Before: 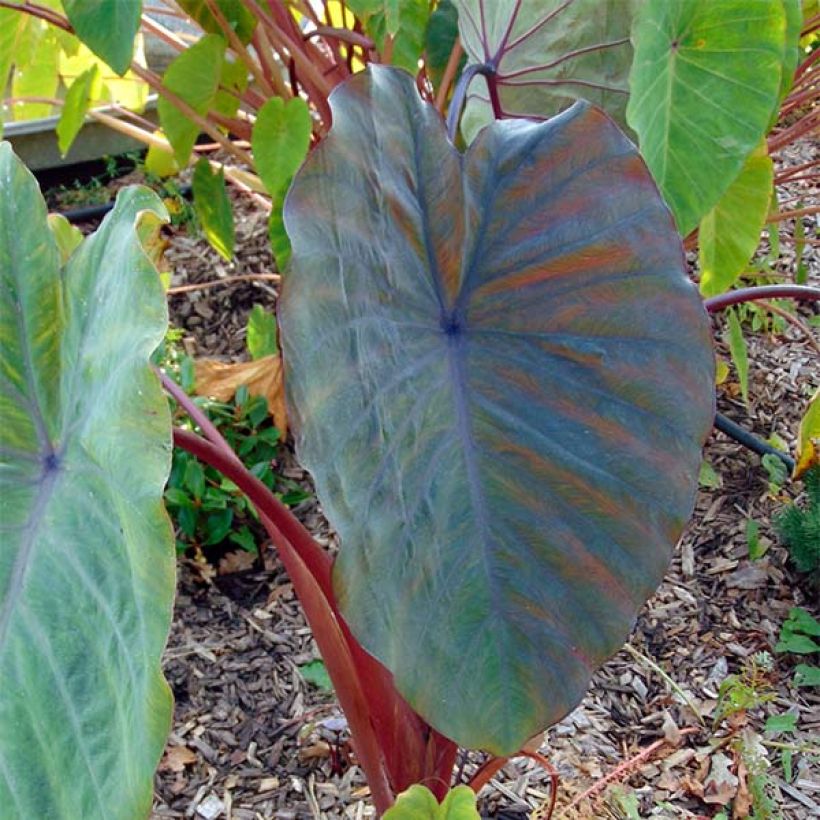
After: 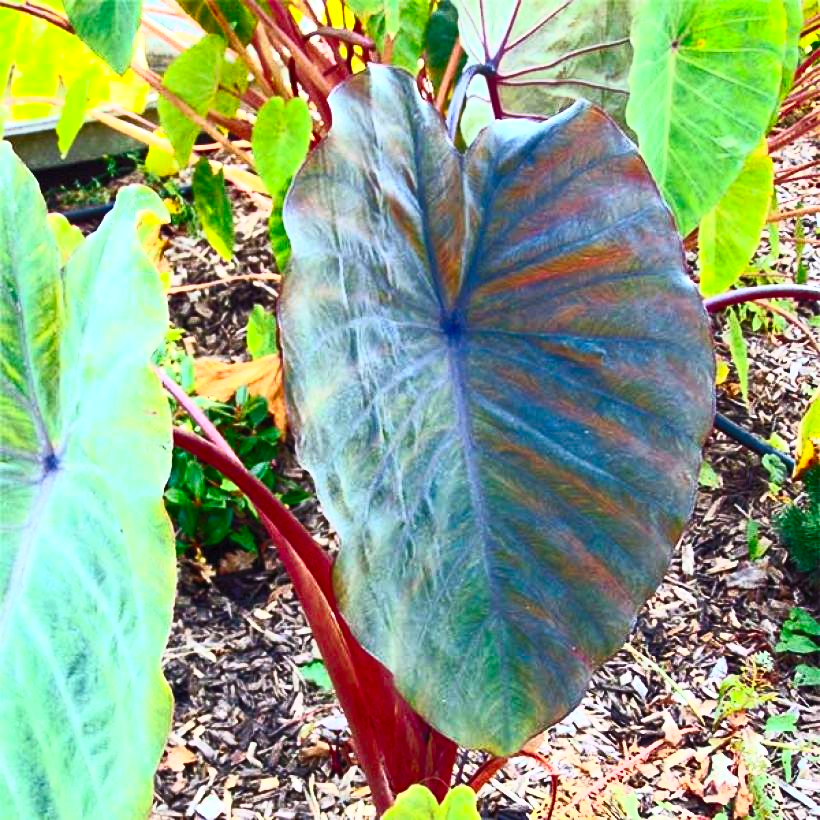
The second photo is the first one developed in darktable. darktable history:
contrast brightness saturation: contrast 0.837, brightness 0.599, saturation 0.606
